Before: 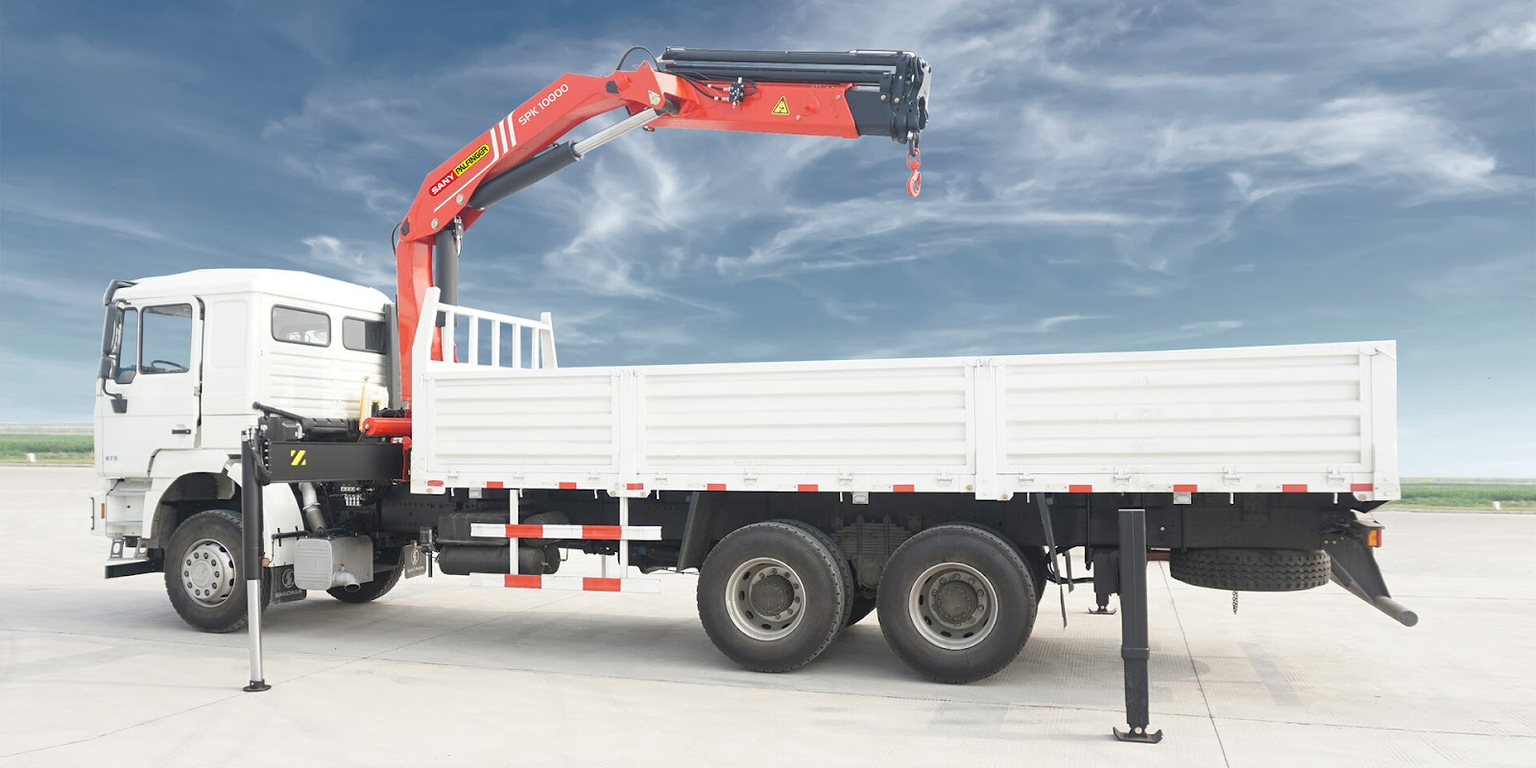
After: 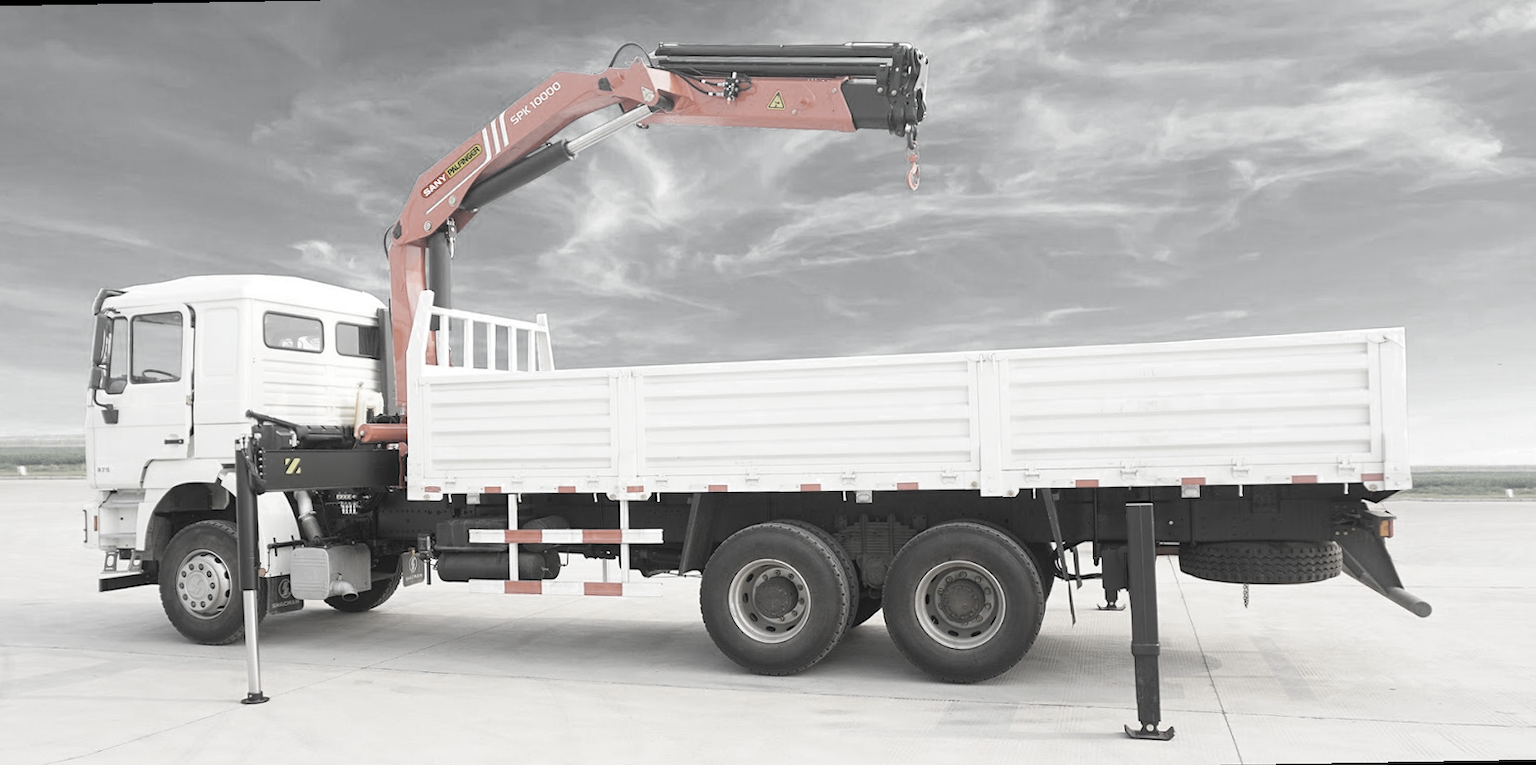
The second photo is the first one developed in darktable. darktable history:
rotate and perspective: rotation -1°, crop left 0.011, crop right 0.989, crop top 0.025, crop bottom 0.975
color zones: curves: ch0 [(0, 0.613) (0.01, 0.613) (0.245, 0.448) (0.498, 0.529) (0.642, 0.665) (0.879, 0.777) (0.99, 0.613)]; ch1 [(0, 0.035) (0.121, 0.189) (0.259, 0.197) (0.415, 0.061) (0.589, 0.022) (0.732, 0.022) (0.857, 0.026) (0.991, 0.053)]
